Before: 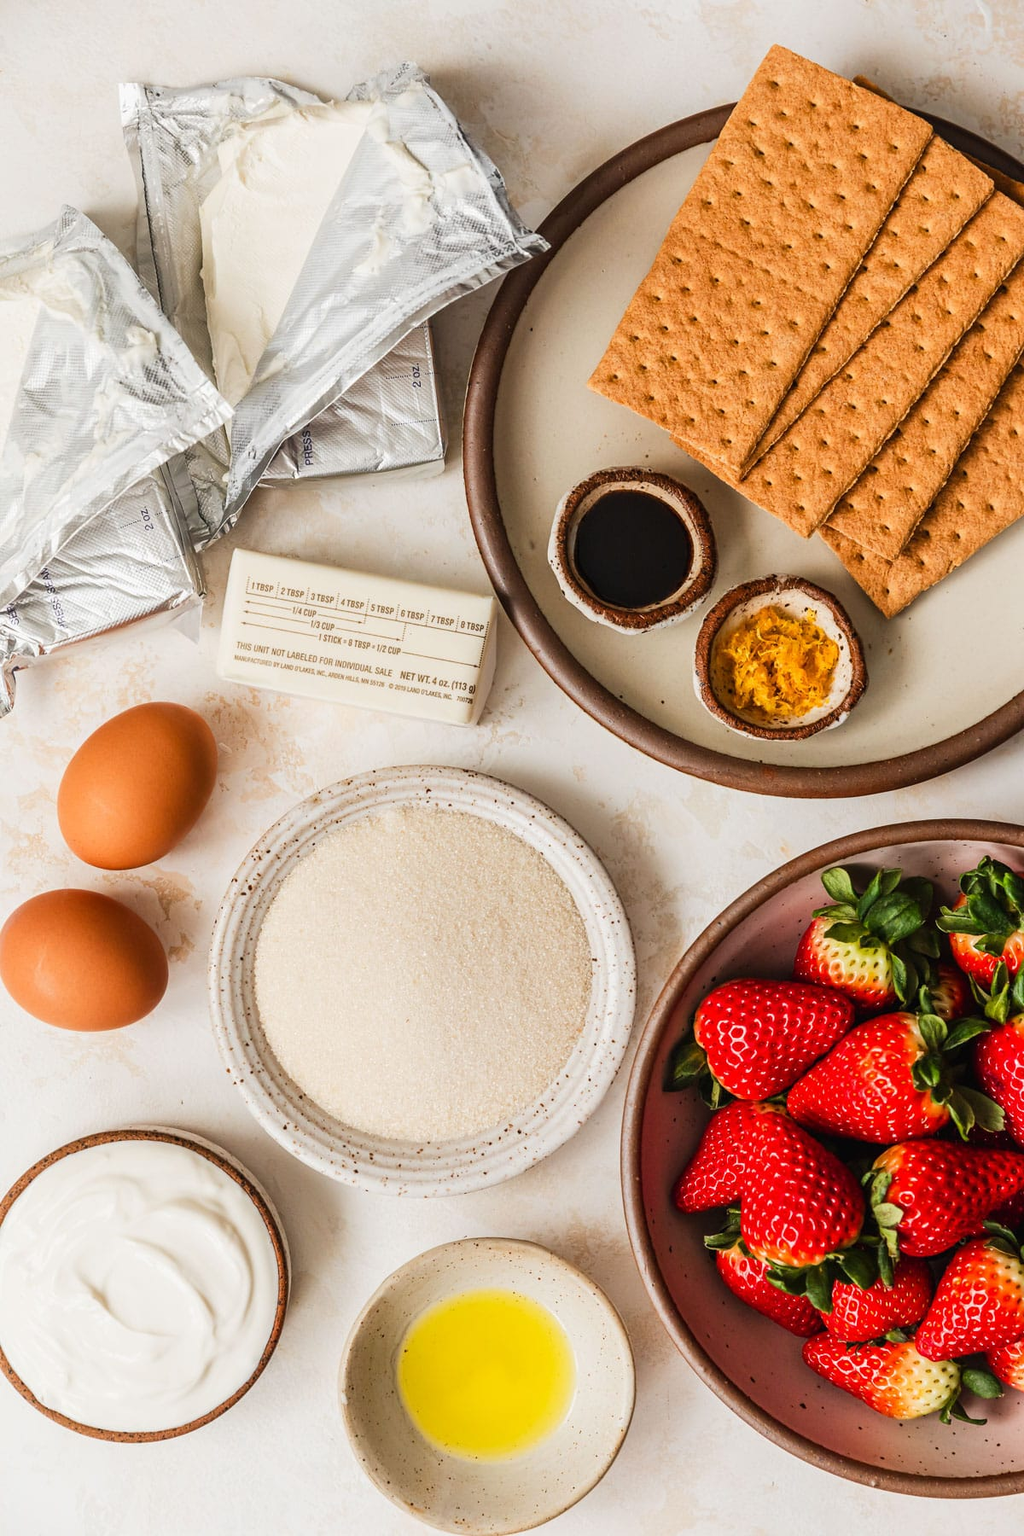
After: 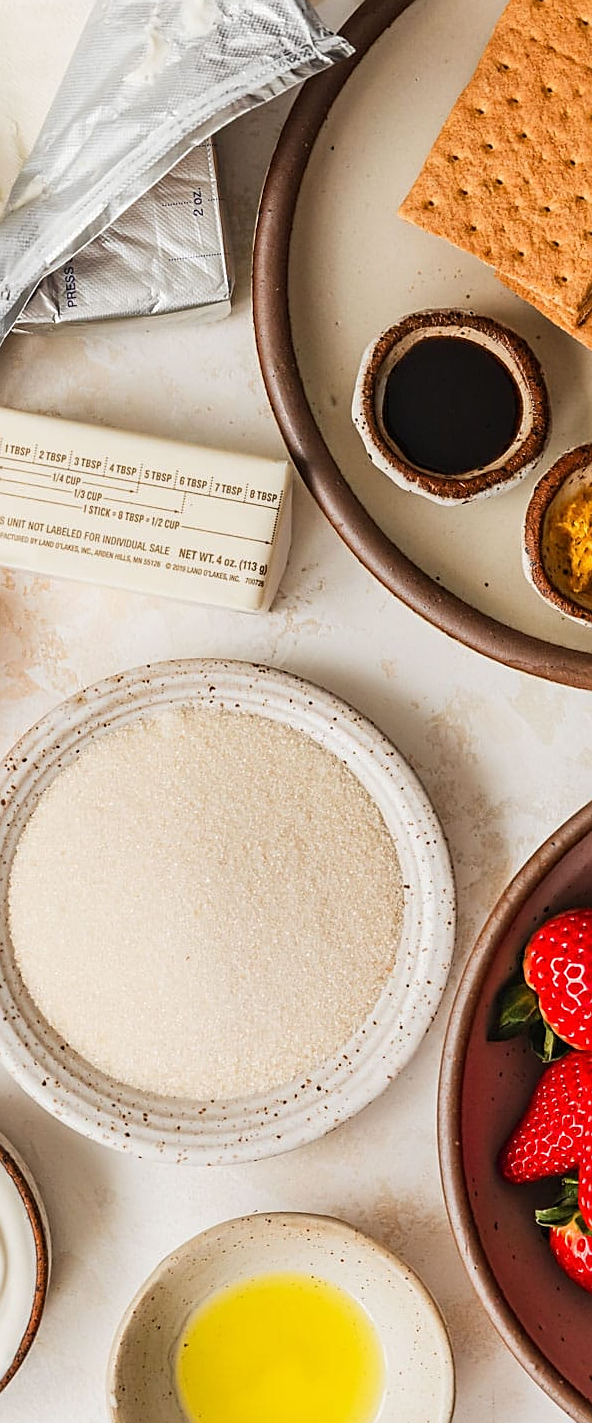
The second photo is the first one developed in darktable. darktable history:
crop and rotate: angle 0.024°, left 24.23%, top 13.222%, right 26.405%, bottom 7.628%
sharpen: on, module defaults
